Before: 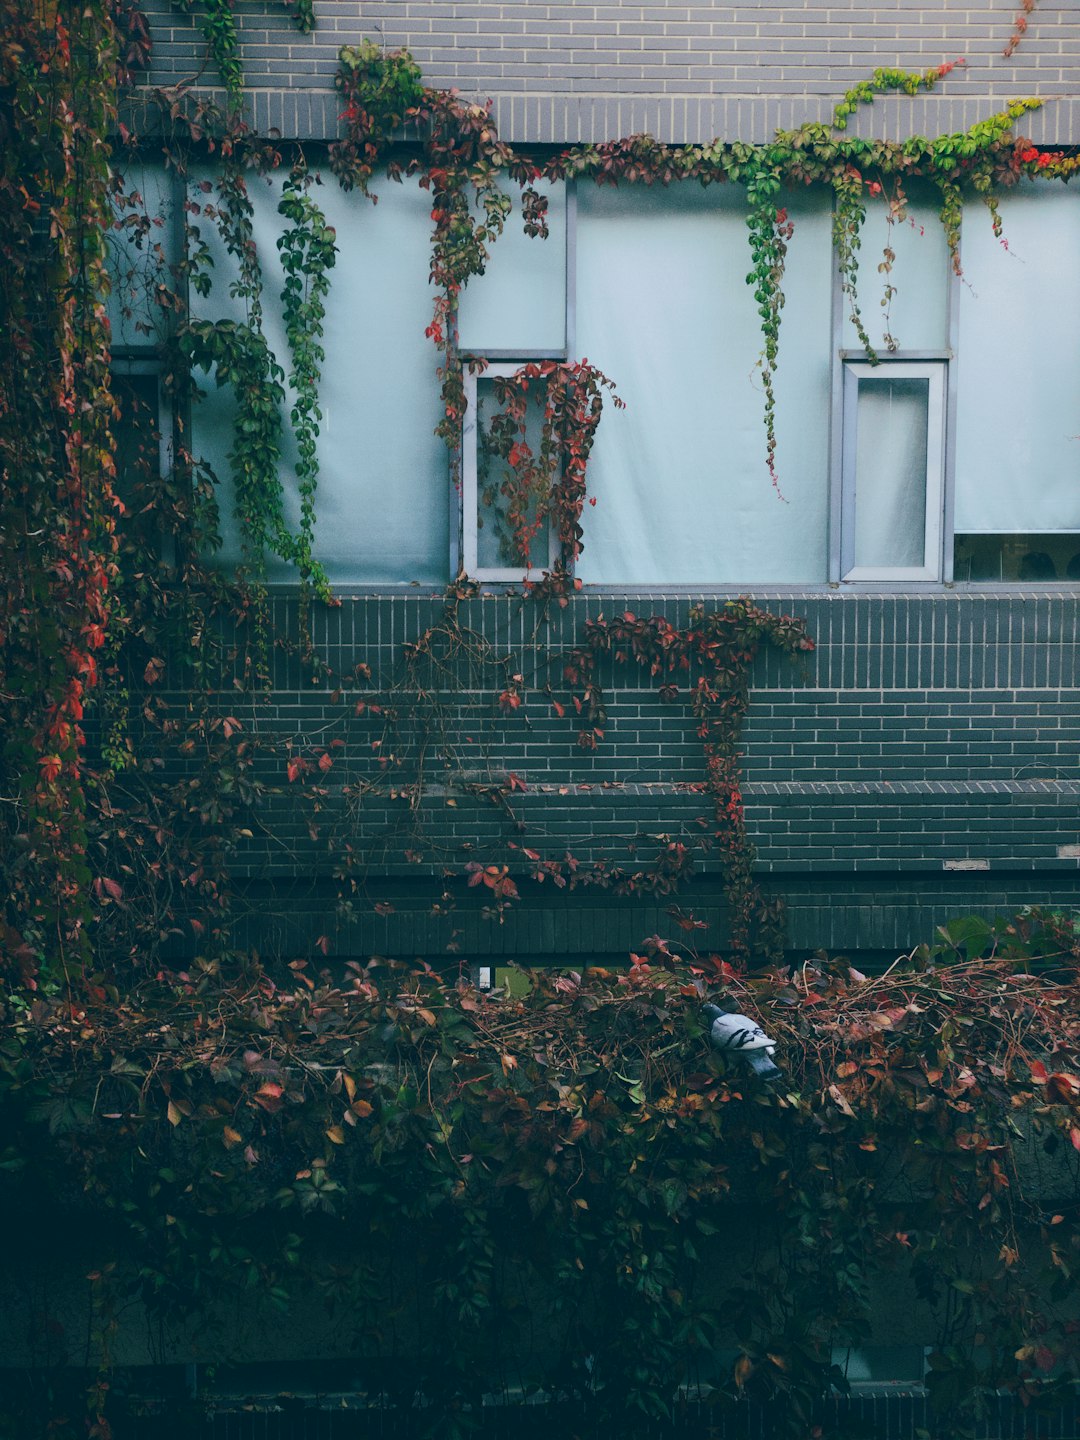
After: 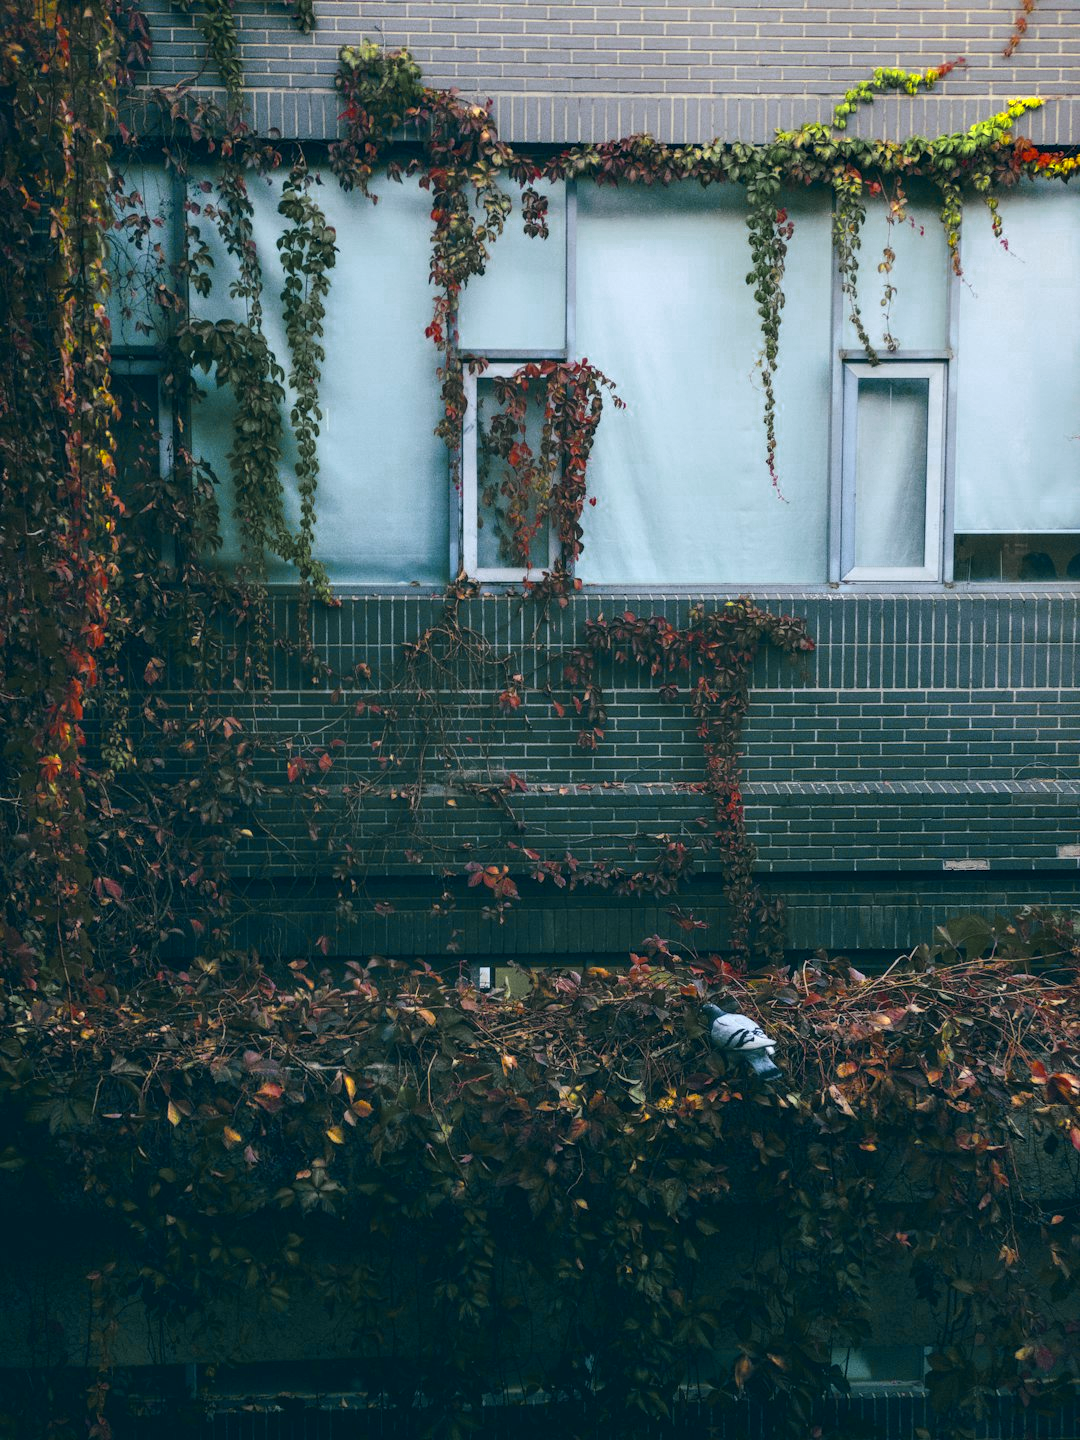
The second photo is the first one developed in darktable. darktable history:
local contrast: detail 130%
color balance rgb: linear chroma grading › global chroma 15%, perceptual saturation grading › global saturation 30%
color zones: curves: ch0 [(0.004, 0.306) (0.107, 0.448) (0.252, 0.656) (0.41, 0.398) (0.595, 0.515) (0.768, 0.628)]; ch1 [(0.07, 0.323) (0.151, 0.452) (0.252, 0.608) (0.346, 0.221) (0.463, 0.189) (0.61, 0.368) (0.735, 0.395) (0.921, 0.412)]; ch2 [(0, 0.476) (0.132, 0.512) (0.243, 0.512) (0.397, 0.48) (0.522, 0.376) (0.634, 0.536) (0.761, 0.46)]
